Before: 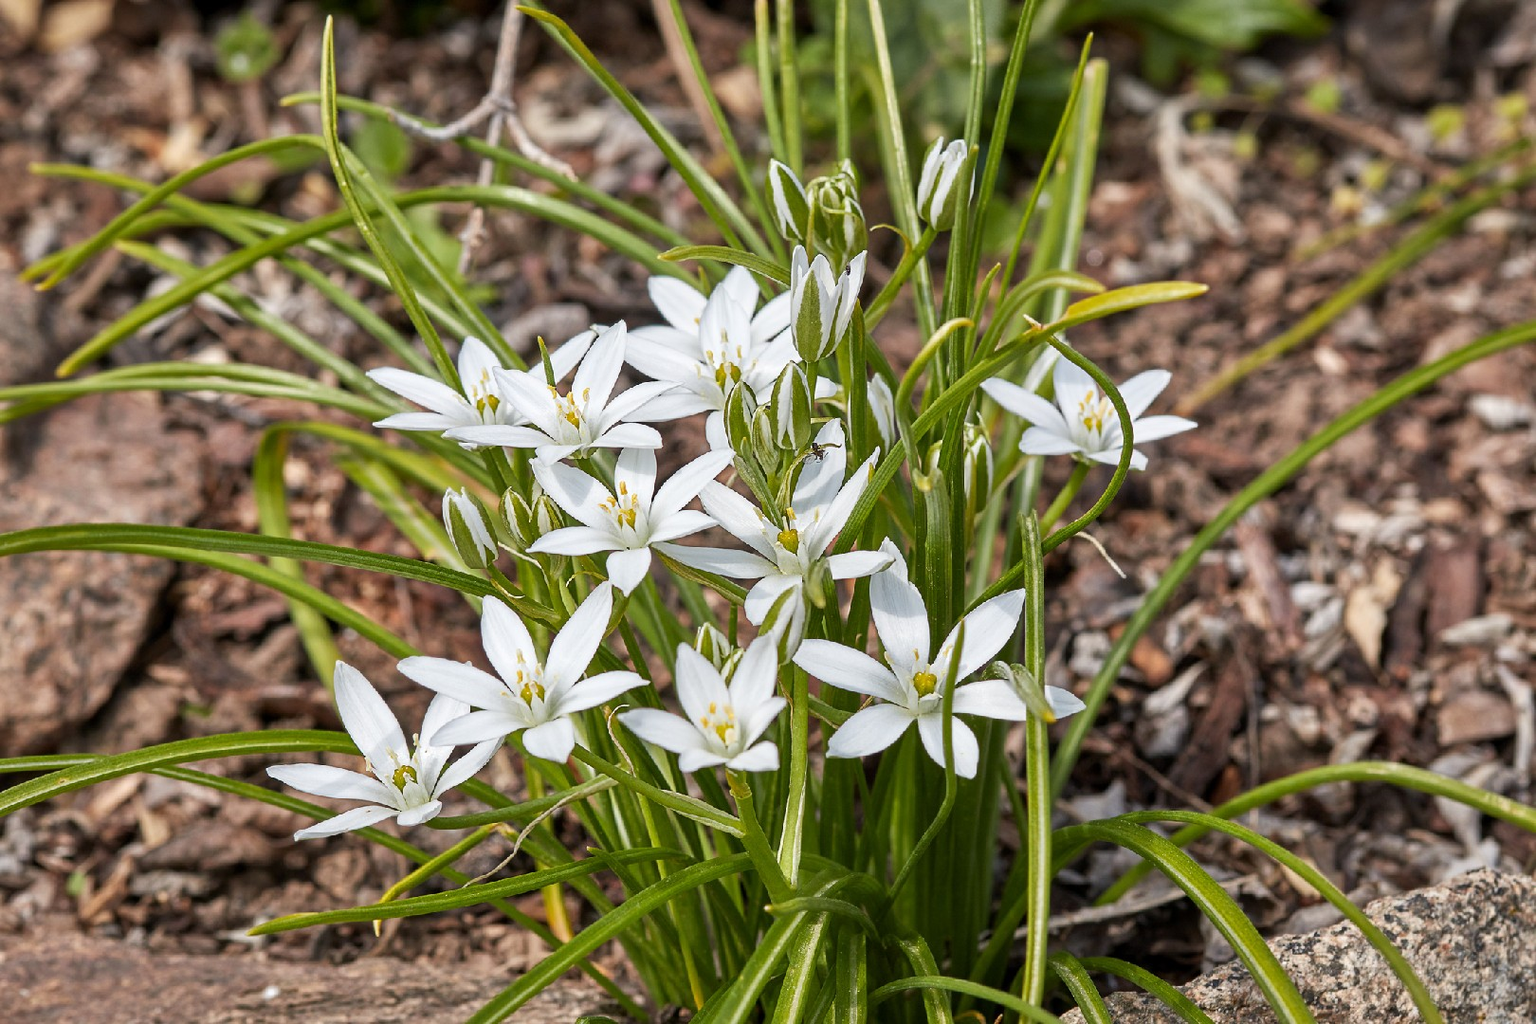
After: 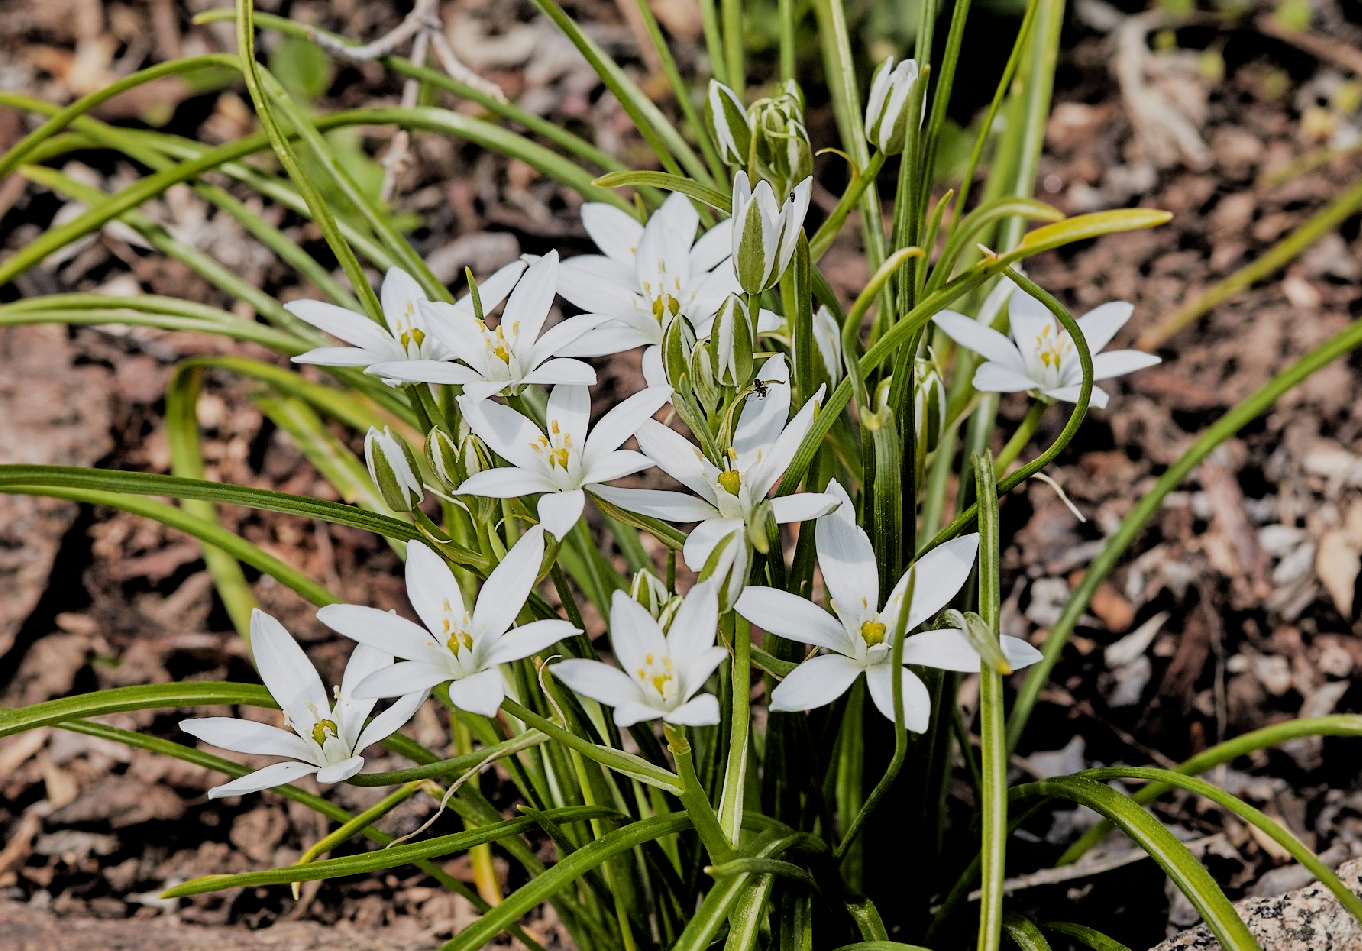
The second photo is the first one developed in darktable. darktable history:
crop: left 6.341%, top 8.214%, right 9.524%, bottom 3.724%
filmic rgb: black relative exposure -2.72 EV, white relative exposure 4.56 EV, hardness 1.74, contrast 1.239
